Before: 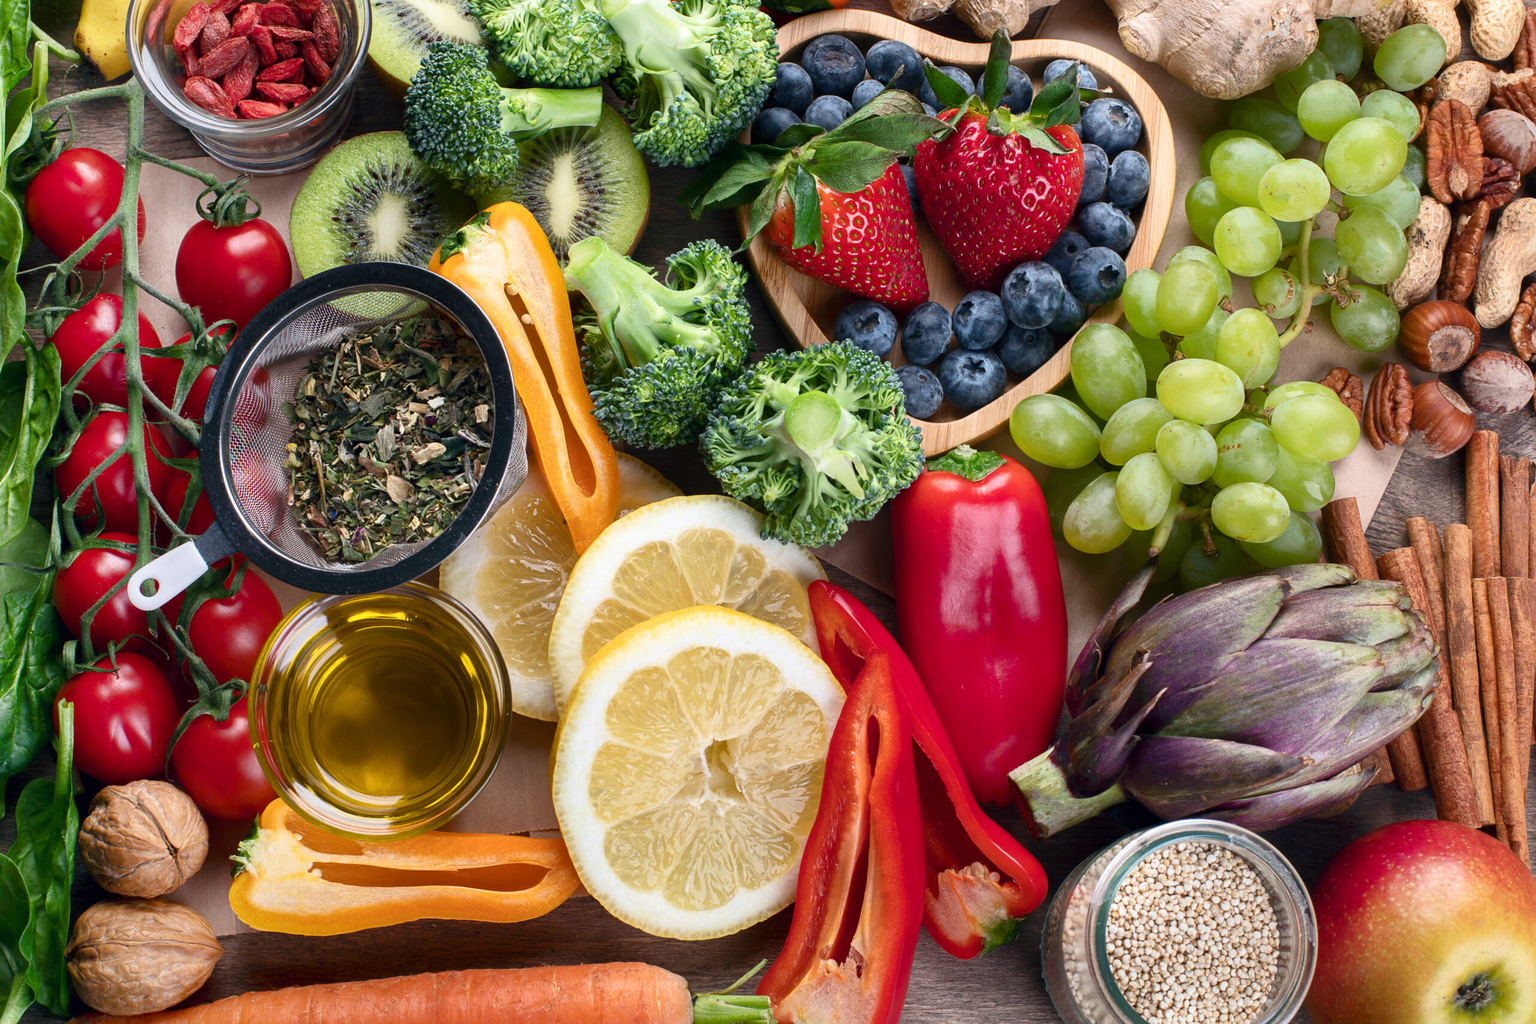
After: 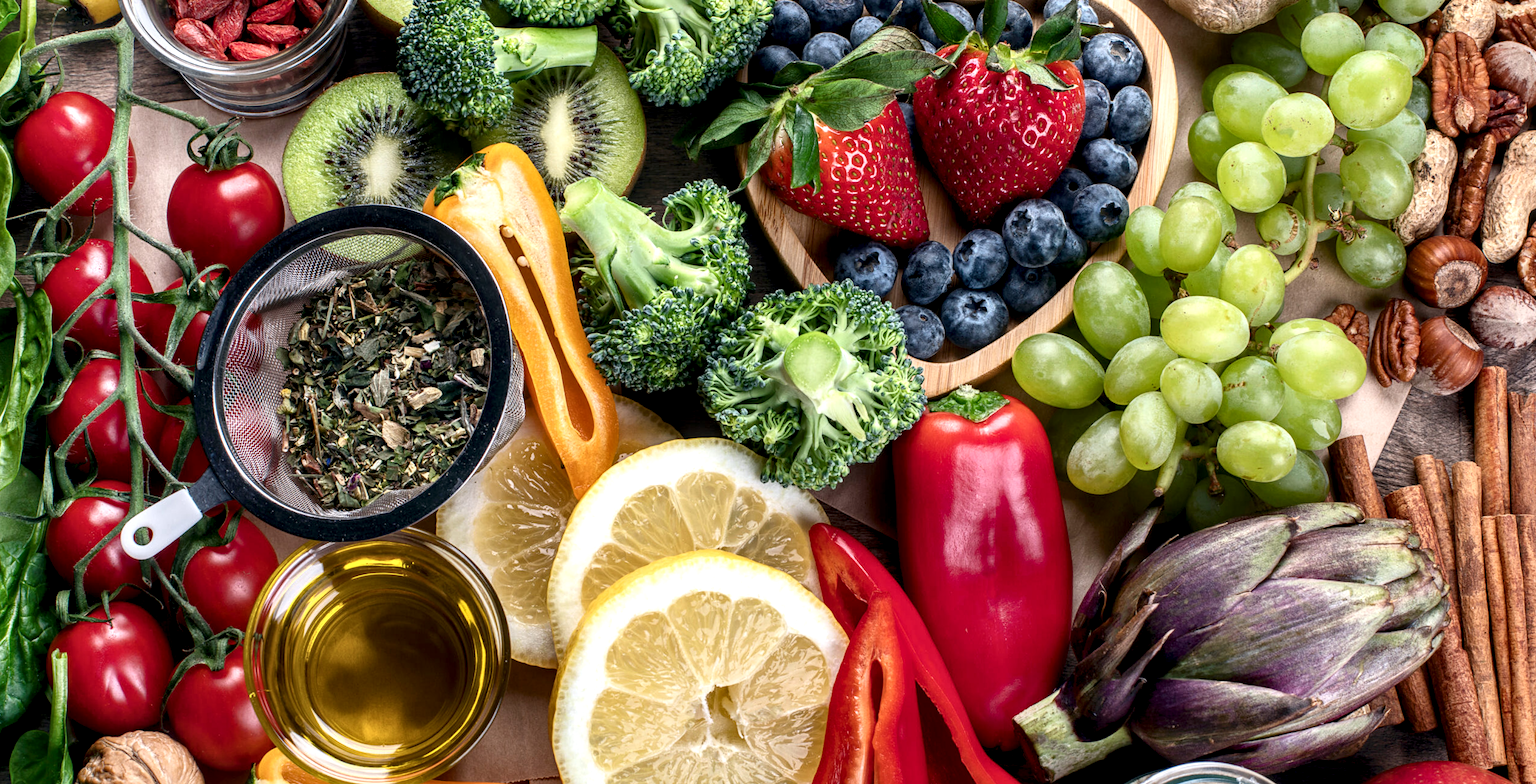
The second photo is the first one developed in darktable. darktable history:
local contrast: highlights 60%, shadows 60%, detail 160%
crop: top 5.667%, bottom 17.637%
color balance rgb: global vibrance -1%, saturation formula JzAzBz (2021)
rotate and perspective: rotation -0.45°, automatic cropping original format, crop left 0.008, crop right 0.992, crop top 0.012, crop bottom 0.988
